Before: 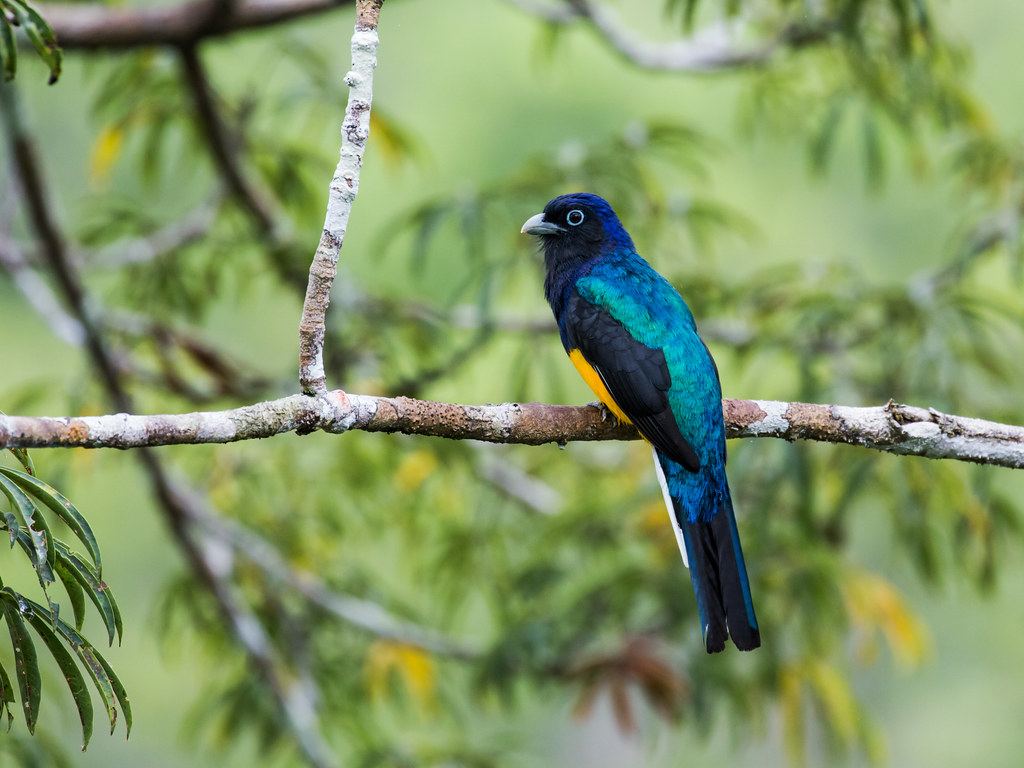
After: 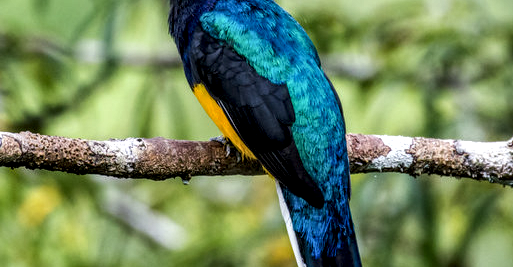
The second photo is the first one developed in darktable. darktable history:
exposure: compensate highlight preservation false
local contrast: highlights 2%, shadows 3%, detail 182%
tone equalizer: smoothing diameter 24.94%, edges refinement/feathering 11.56, preserve details guided filter
crop: left 36.761%, top 34.601%, right 13.068%, bottom 30.522%
